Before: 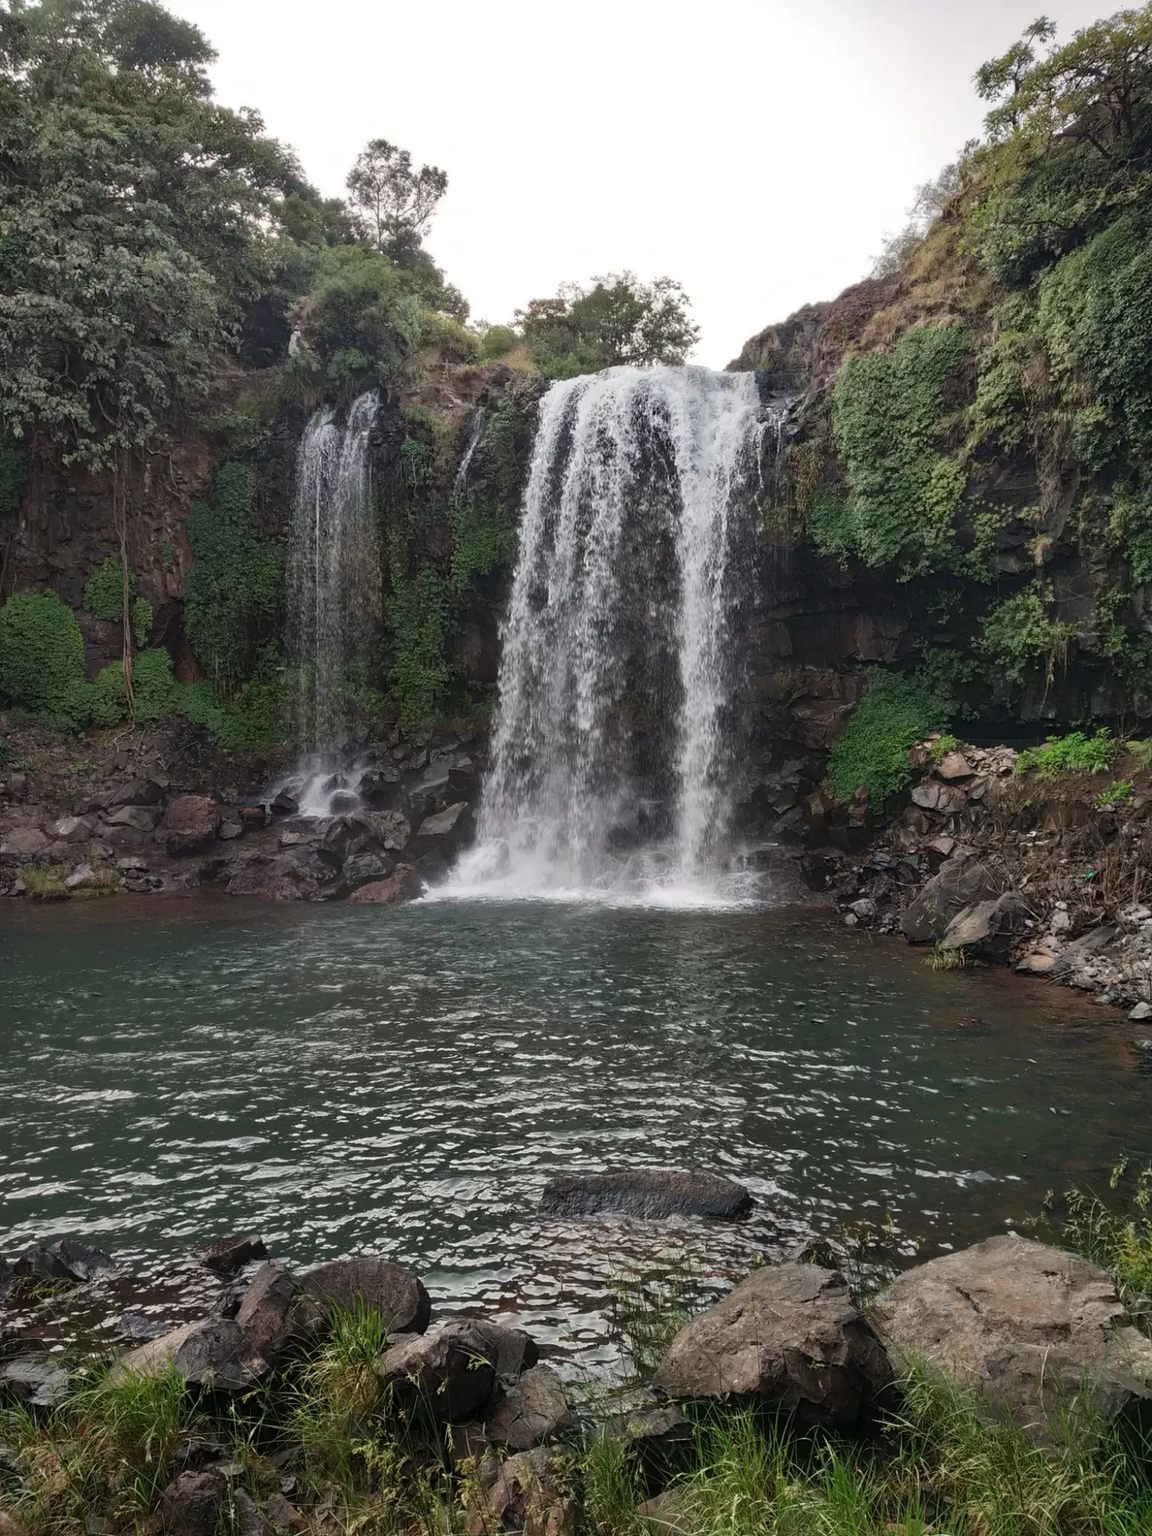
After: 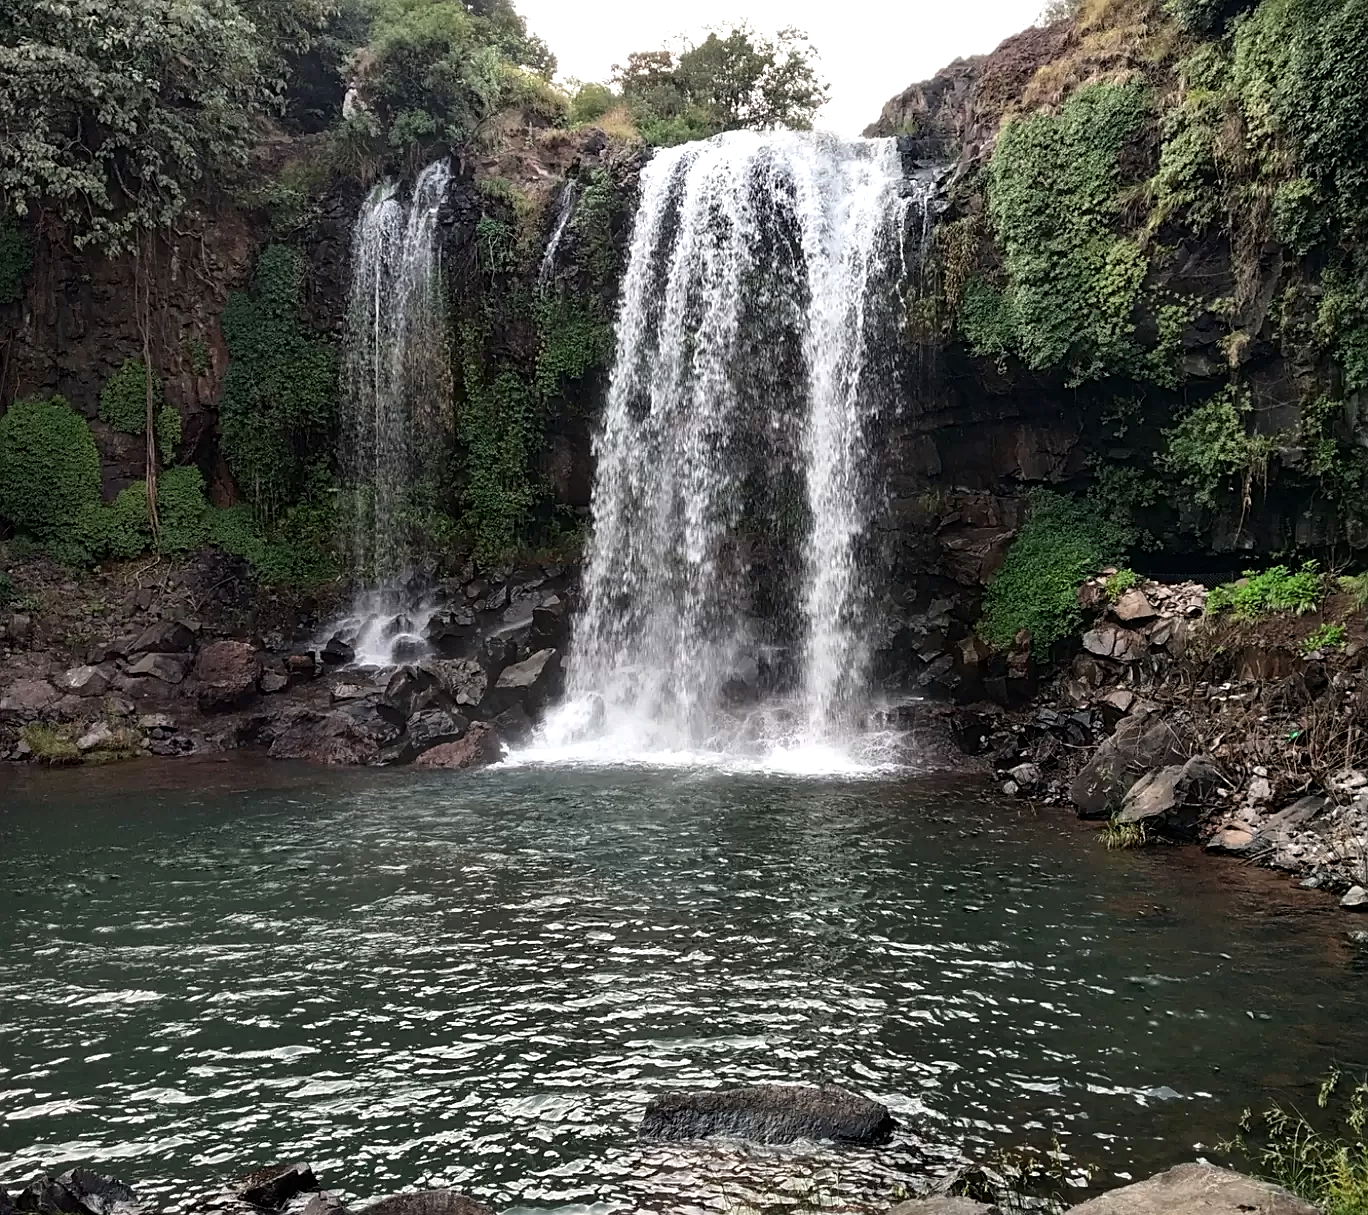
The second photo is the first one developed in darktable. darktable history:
exposure: black level correction 0.005, exposure 0.015 EV, compensate highlight preservation false
crop: top 16.668%, bottom 16.714%
tone equalizer: -8 EV -0.77 EV, -7 EV -0.731 EV, -6 EV -0.59 EV, -5 EV -0.418 EV, -3 EV 0.403 EV, -2 EV 0.6 EV, -1 EV 0.693 EV, +0 EV 0.742 EV, mask exposure compensation -0.507 EV
sharpen: on, module defaults
